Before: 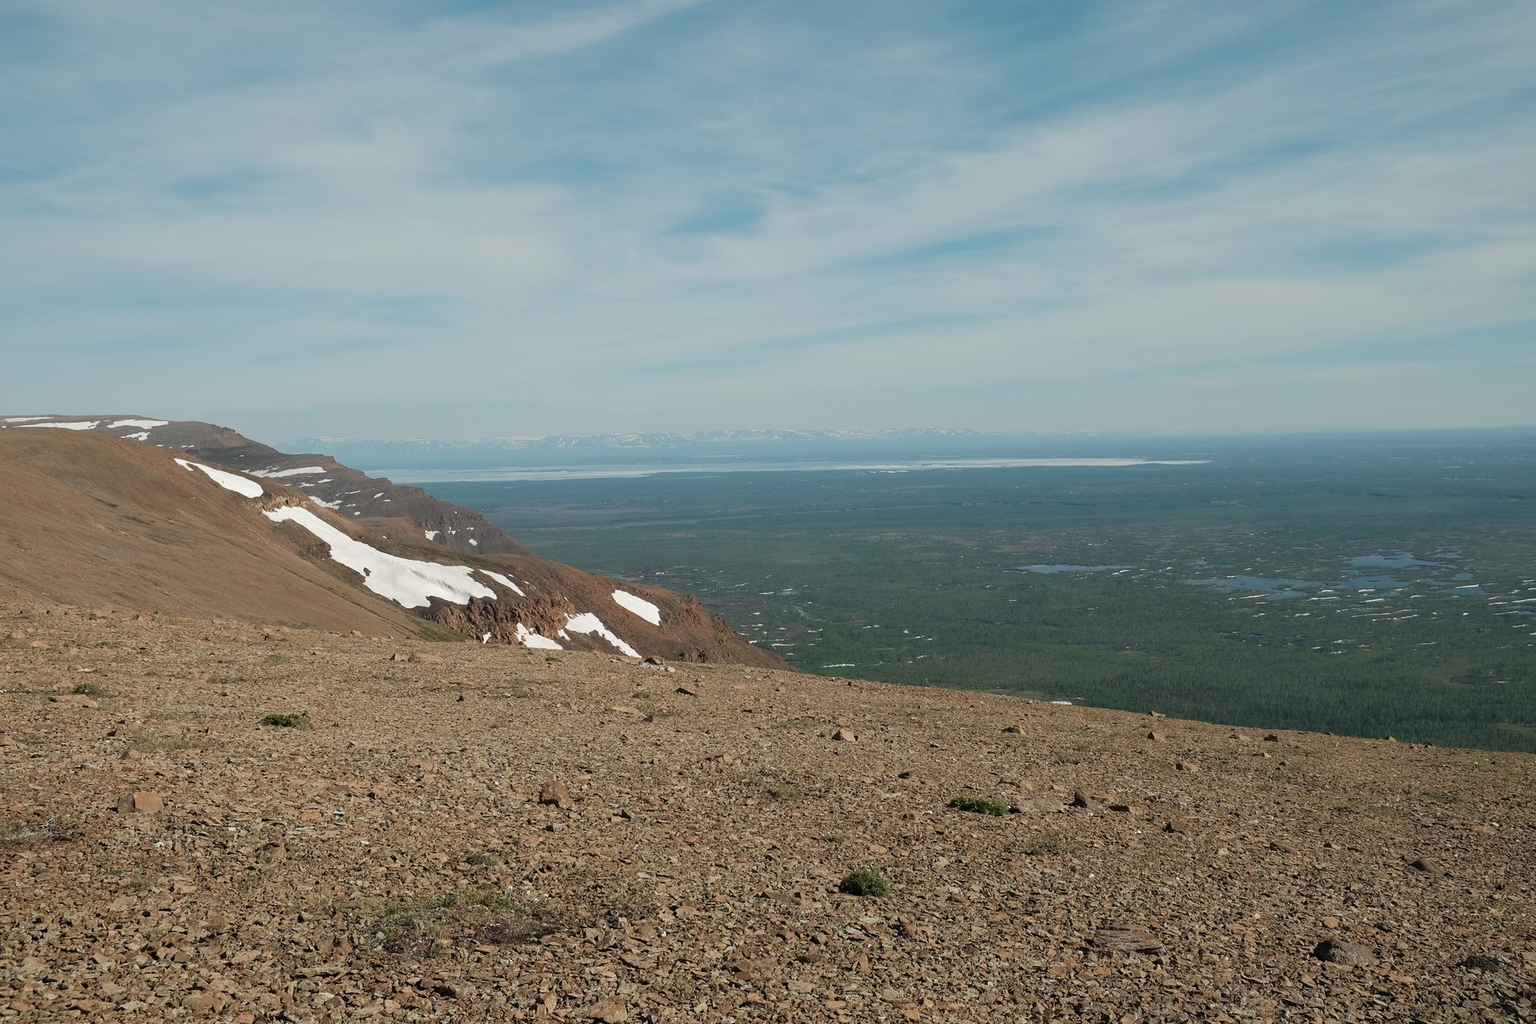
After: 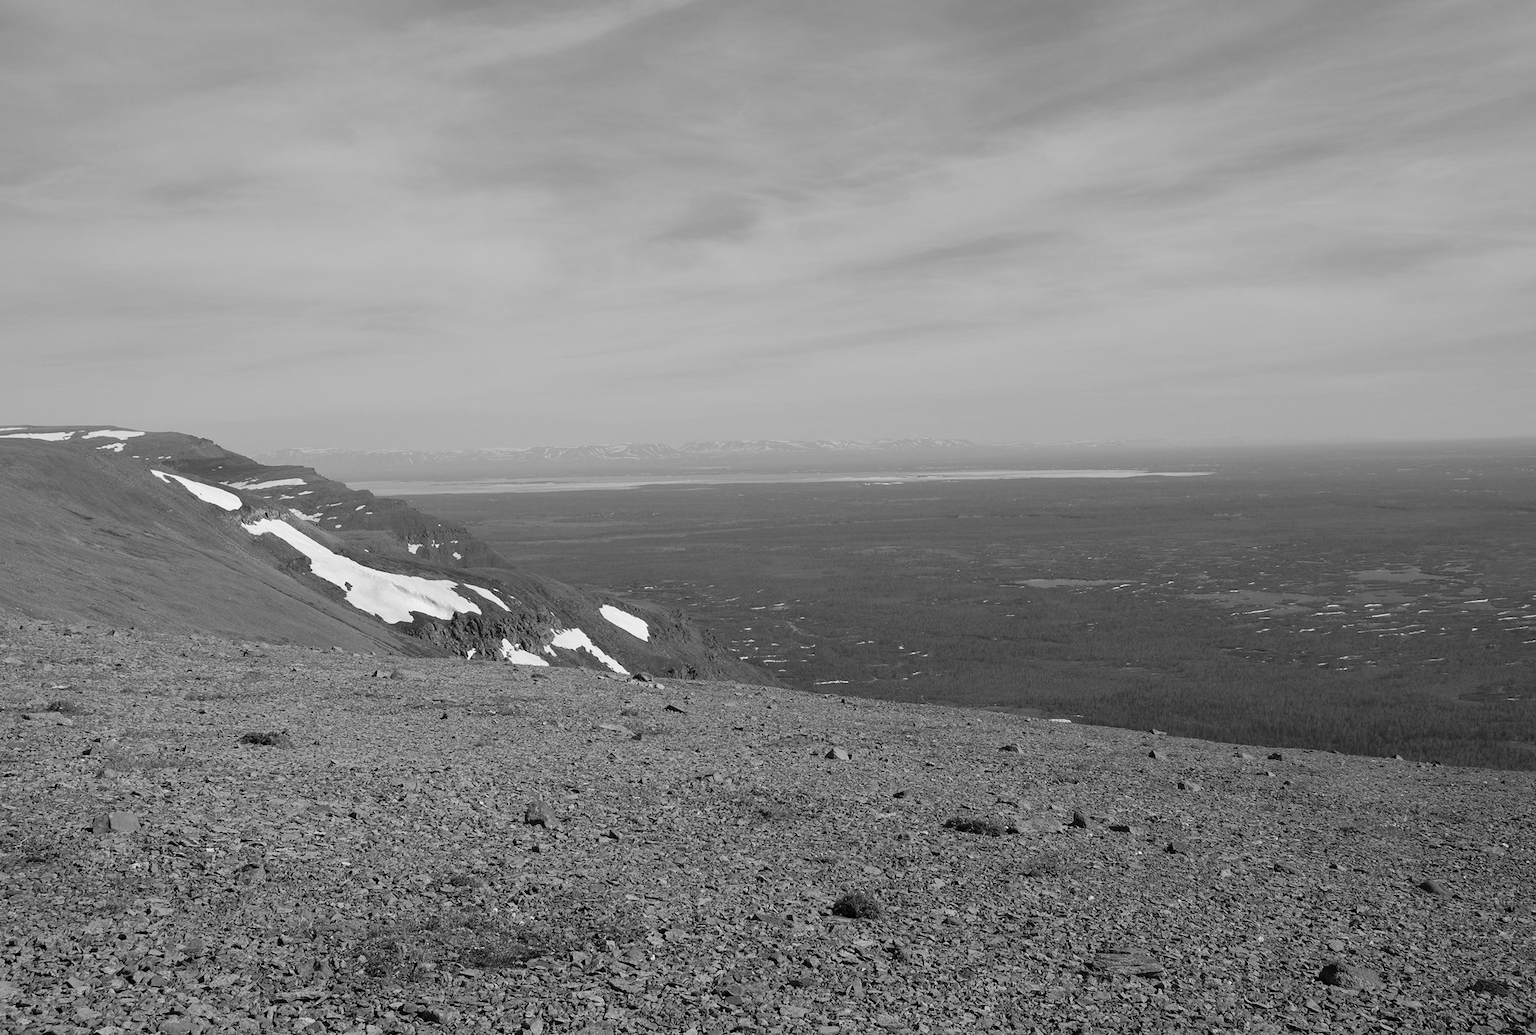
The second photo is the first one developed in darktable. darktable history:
crop and rotate: left 1.774%, right 0.633%, bottom 1.28%
monochrome: a -4.13, b 5.16, size 1
